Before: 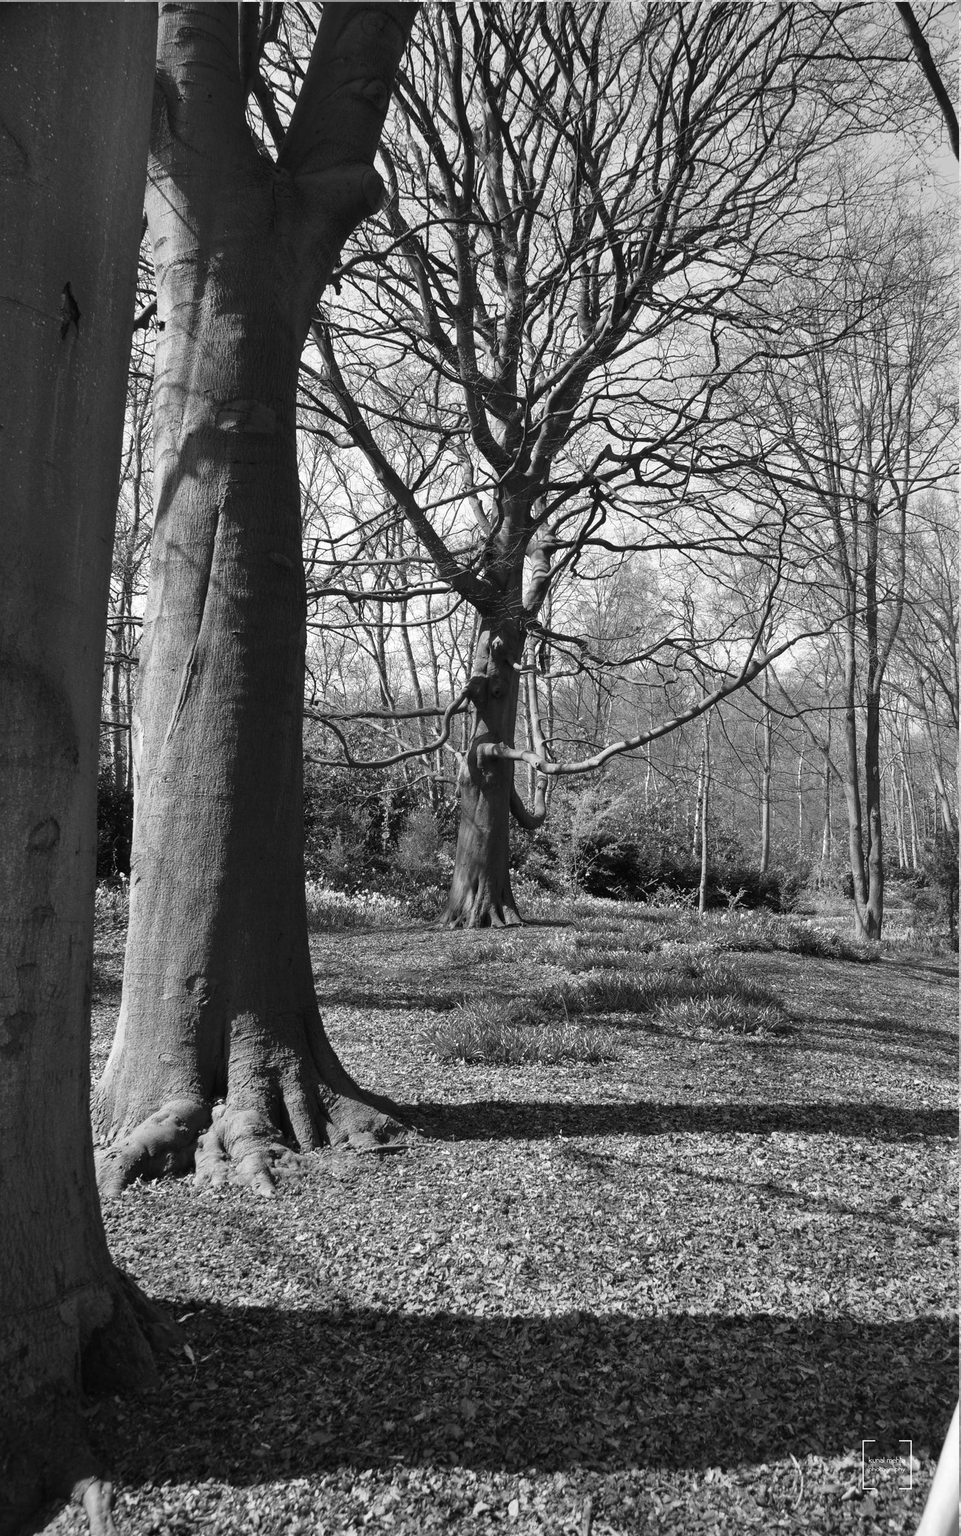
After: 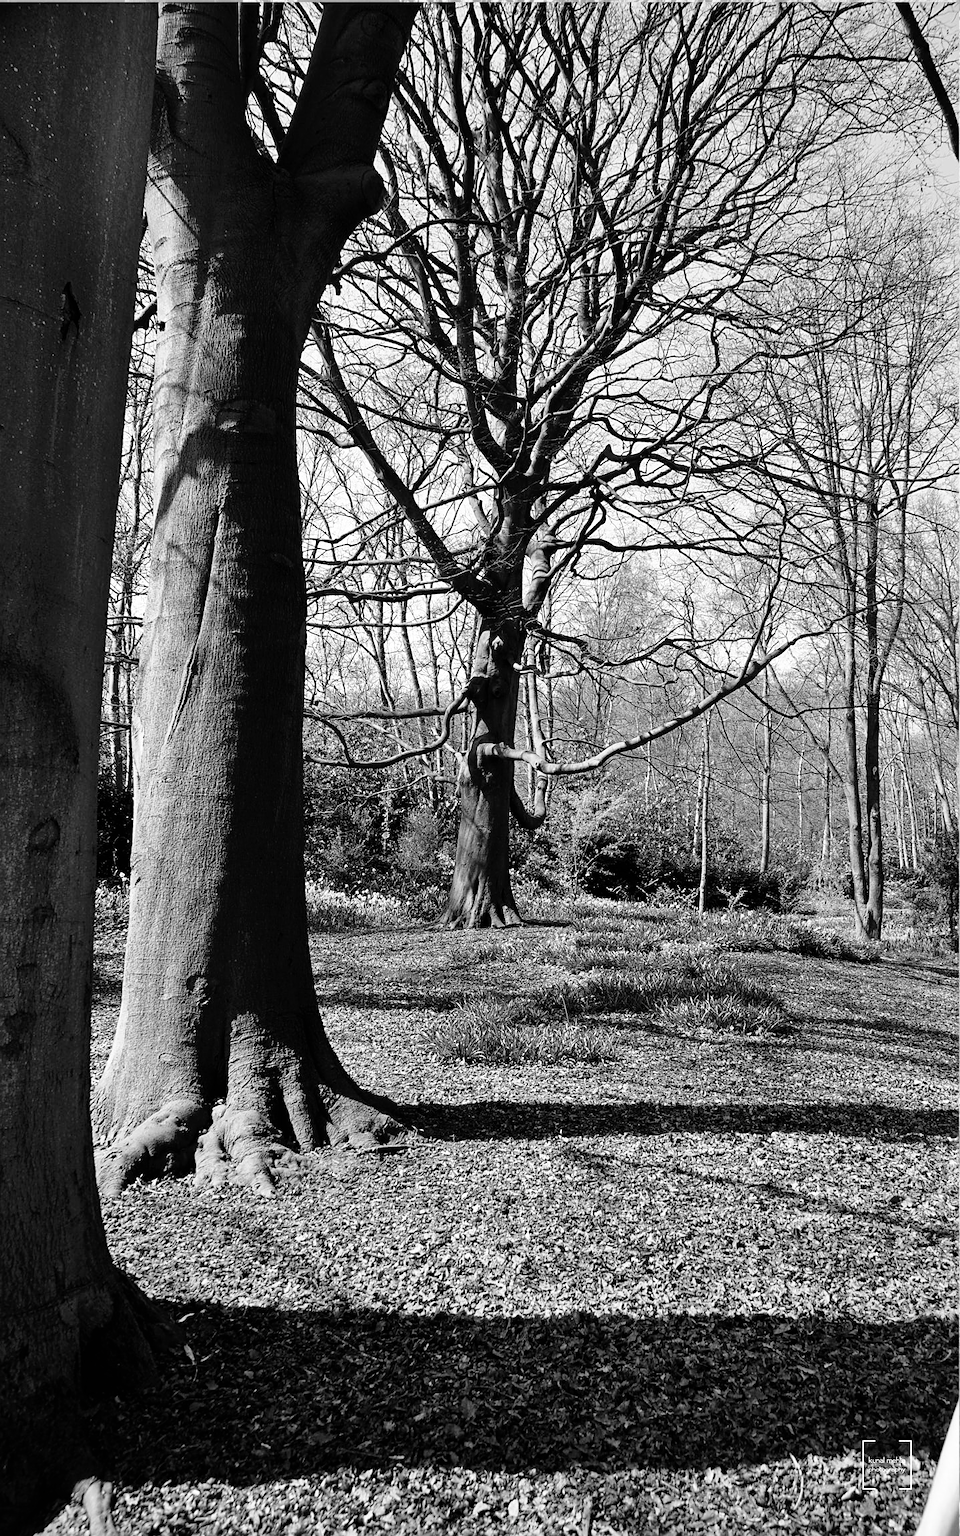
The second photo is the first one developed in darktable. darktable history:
sharpen: on, module defaults
exposure: black level correction 0.001, compensate highlight preservation false
tone curve: curves: ch0 [(0, 0) (0.003, 0) (0.011, 0.001) (0.025, 0.003) (0.044, 0.005) (0.069, 0.012) (0.1, 0.023) (0.136, 0.039) (0.177, 0.088) (0.224, 0.15) (0.277, 0.239) (0.335, 0.334) (0.399, 0.43) (0.468, 0.526) (0.543, 0.621) (0.623, 0.711) (0.709, 0.791) (0.801, 0.87) (0.898, 0.949) (1, 1)], color space Lab, independent channels
